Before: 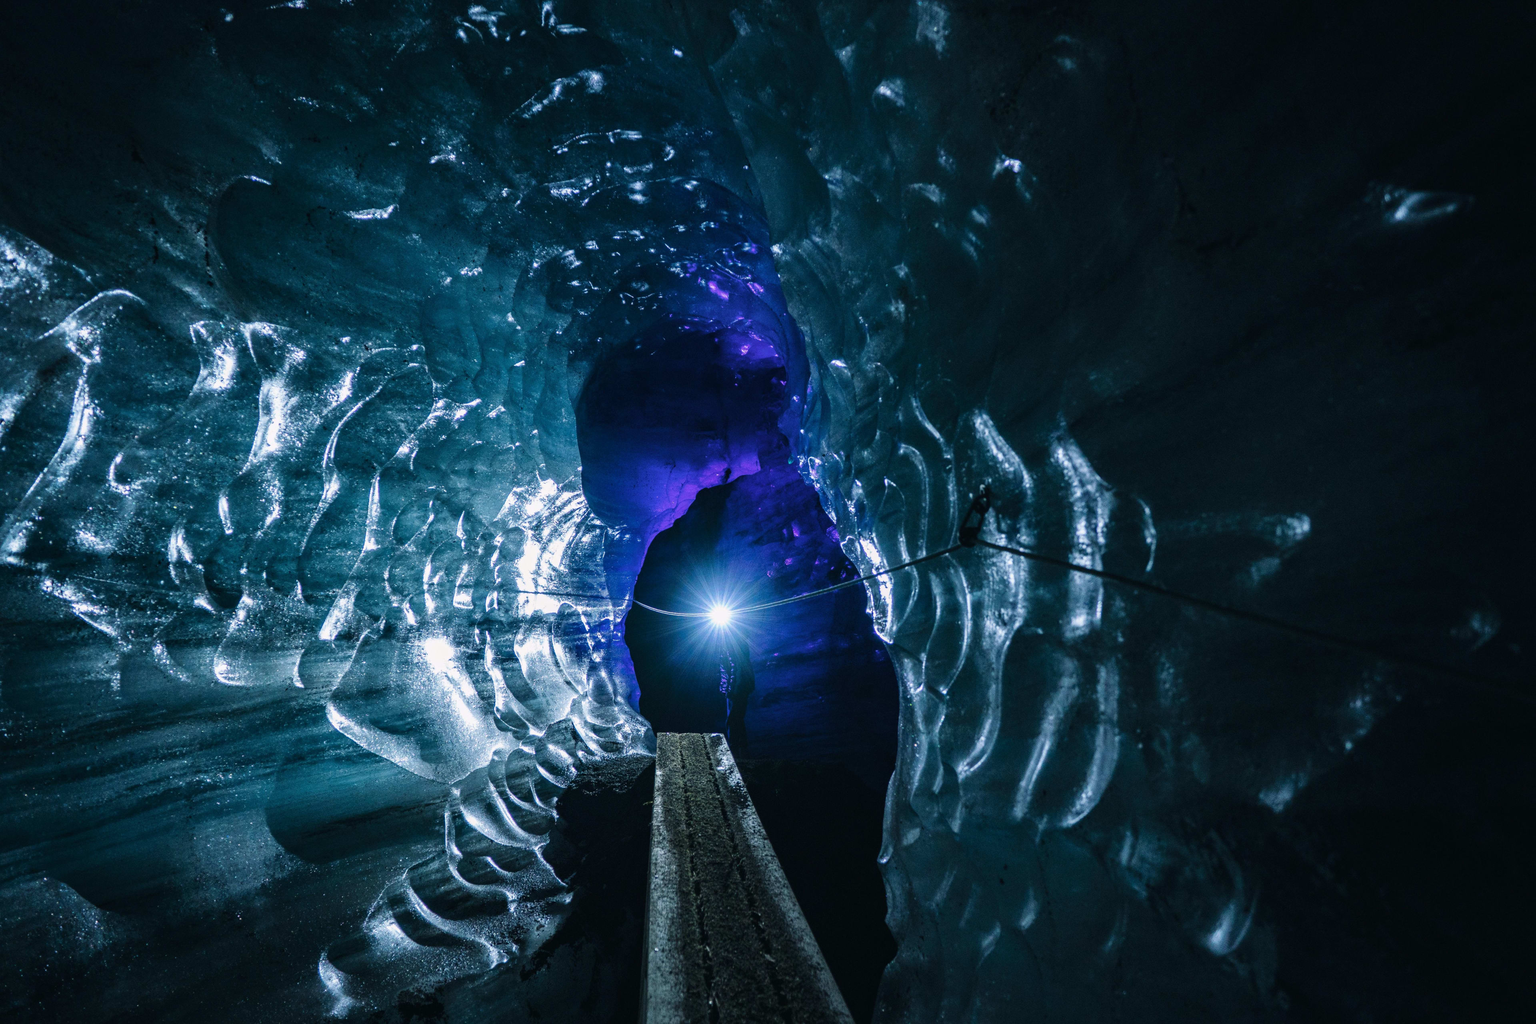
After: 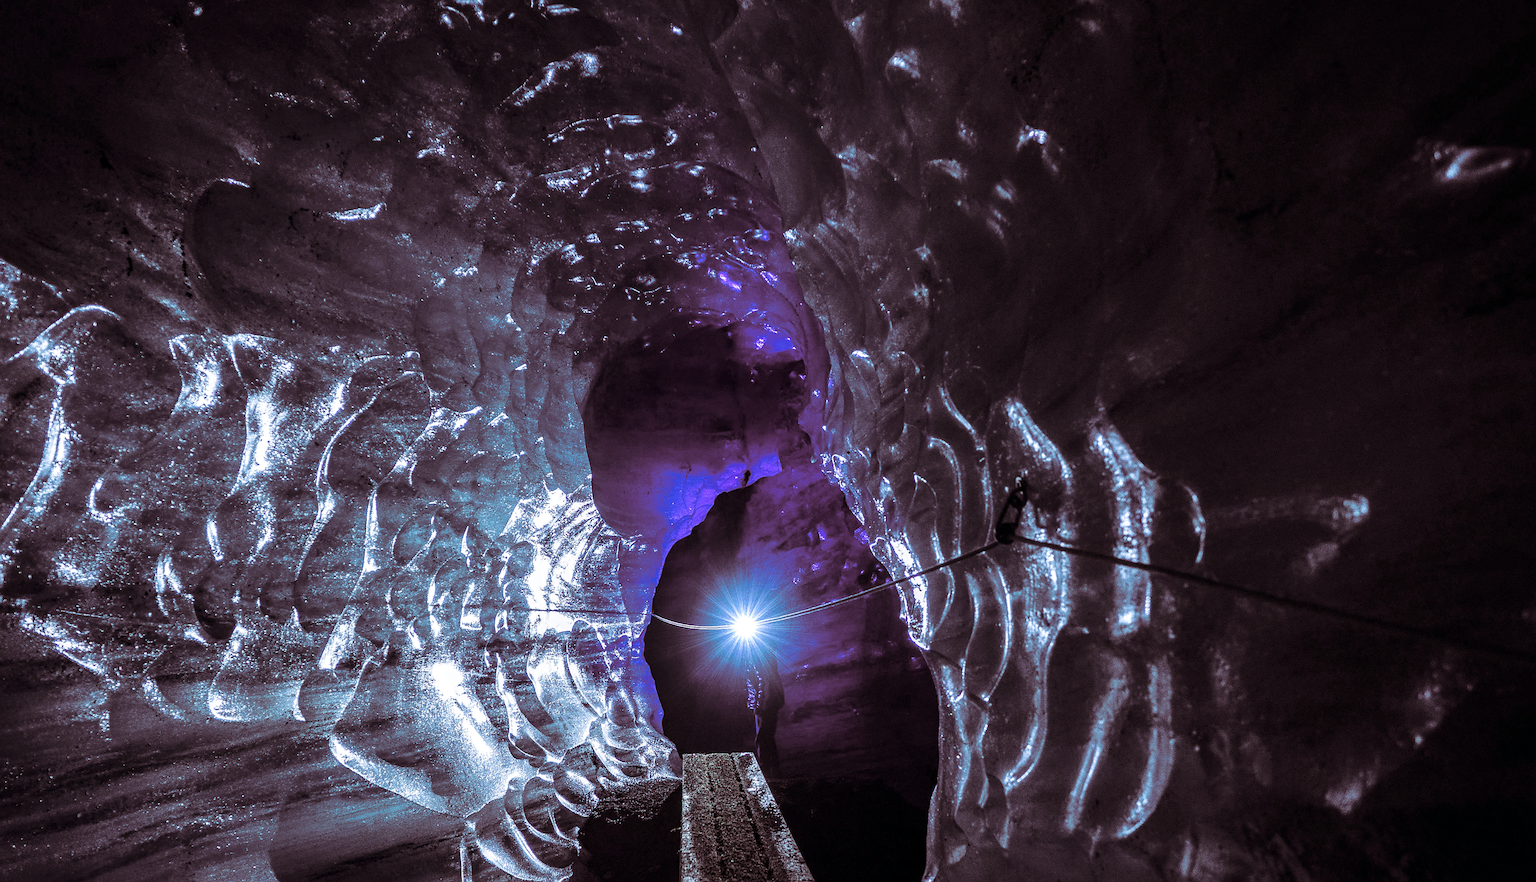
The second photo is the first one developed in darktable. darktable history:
exposure: black level correction 0.001, compensate highlight preservation false
sharpen: radius 1.4, amount 1.25, threshold 0.7
white balance: red 0.974, blue 1.044
crop and rotate: angle 0.2°, left 0.275%, right 3.127%, bottom 14.18%
rotate and perspective: rotation -2°, crop left 0.022, crop right 0.978, crop top 0.049, crop bottom 0.951
split-toning: shadows › saturation 0.41, highlights › saturation 0, compress 33.55%
local contrast: detail 130%
